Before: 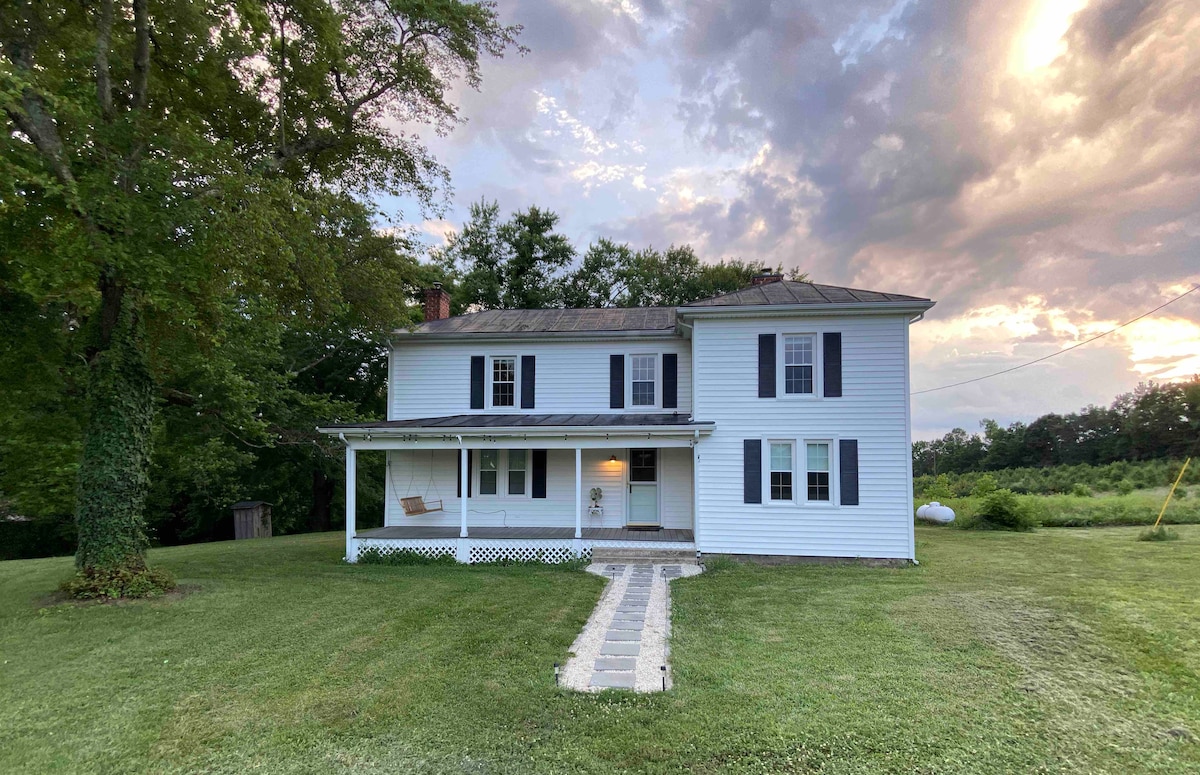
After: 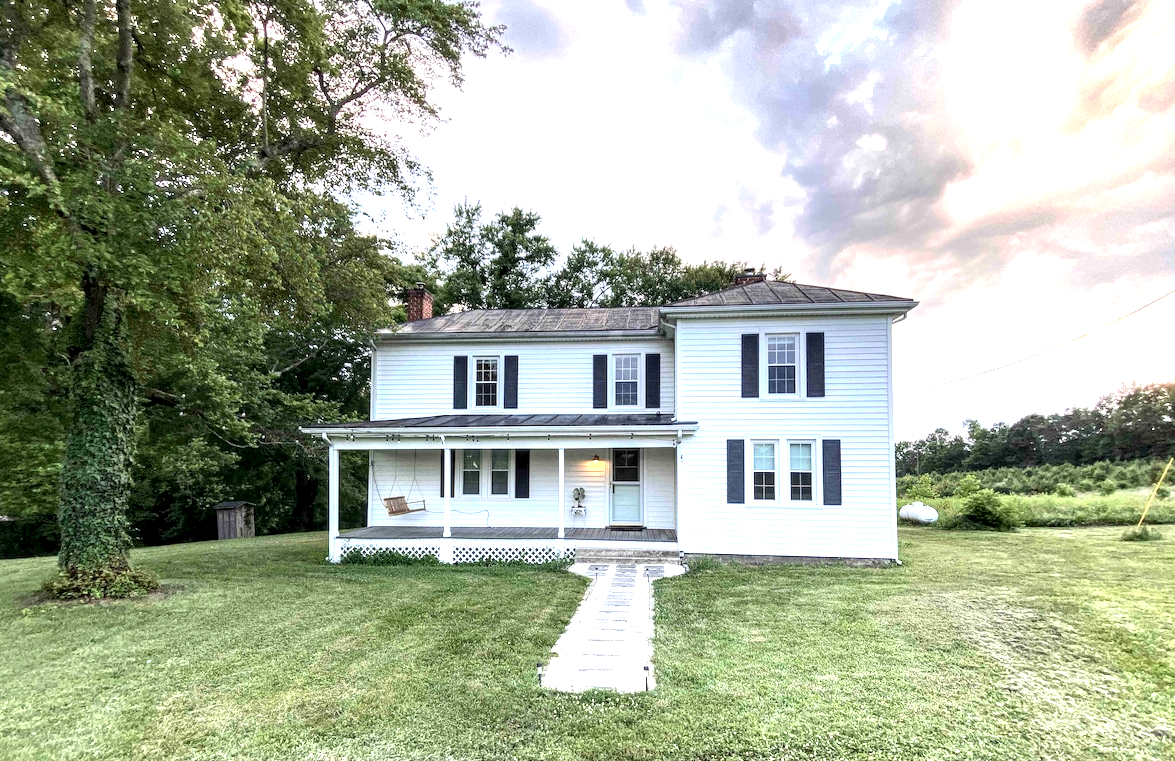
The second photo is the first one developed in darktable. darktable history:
exposure: black level correction 0, exposure 1.193 EV, compensate highlight preservation false
crop and rotate: left 1.488%, right 0.589%, bottom 1.714%
local contrast: detail 150%
contrast brightness saturation: contrast 0.109, saturation -0.165
